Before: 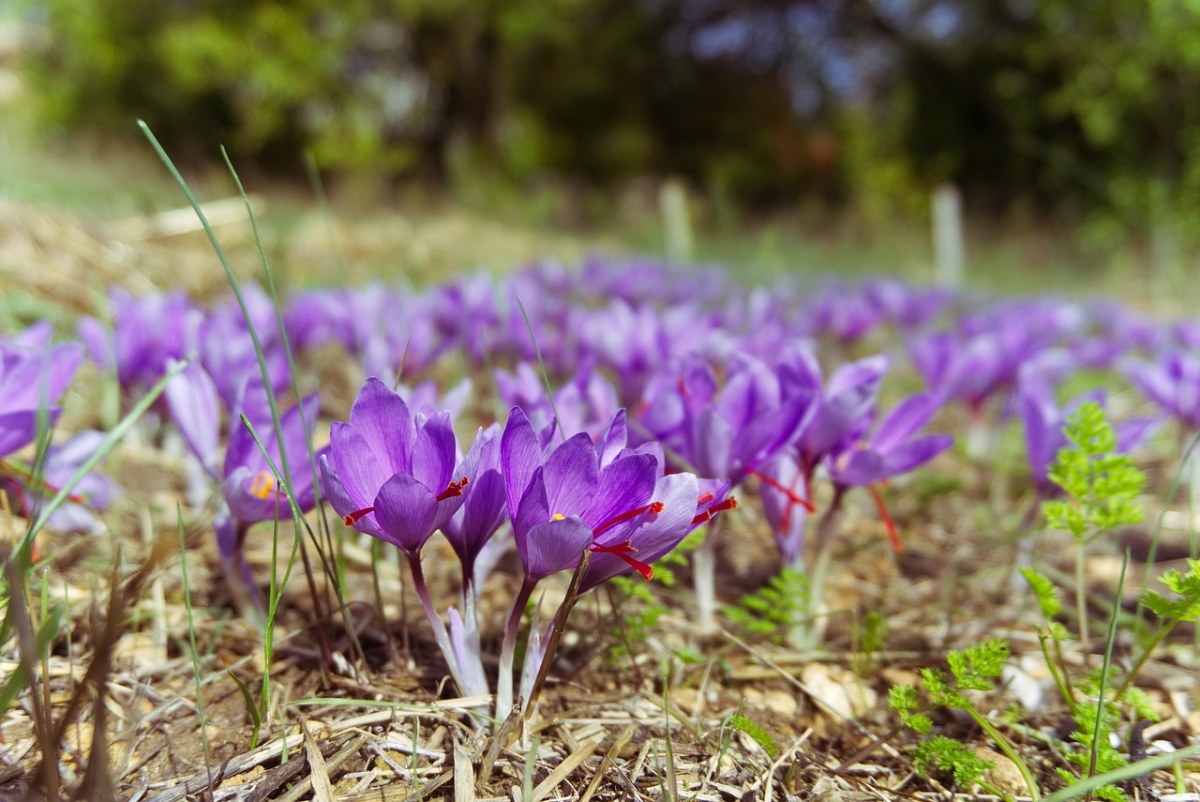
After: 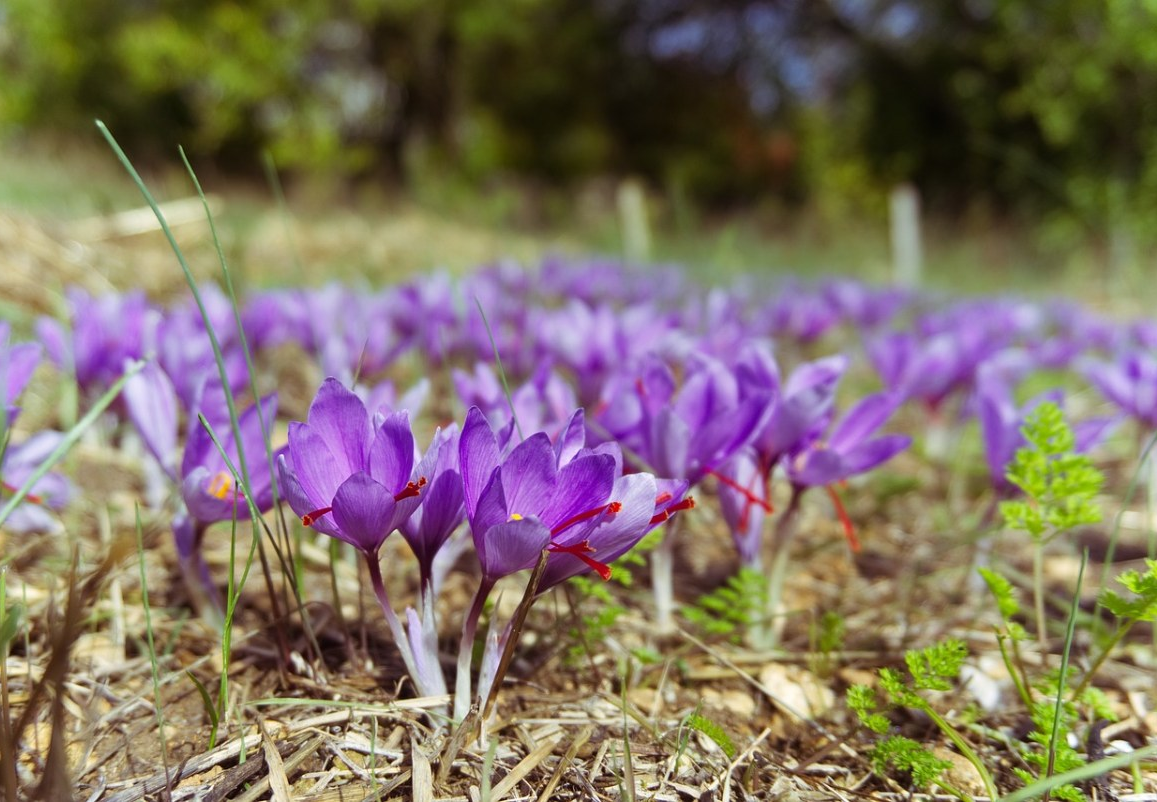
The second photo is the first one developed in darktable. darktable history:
crop and rotate: left 3.523%
